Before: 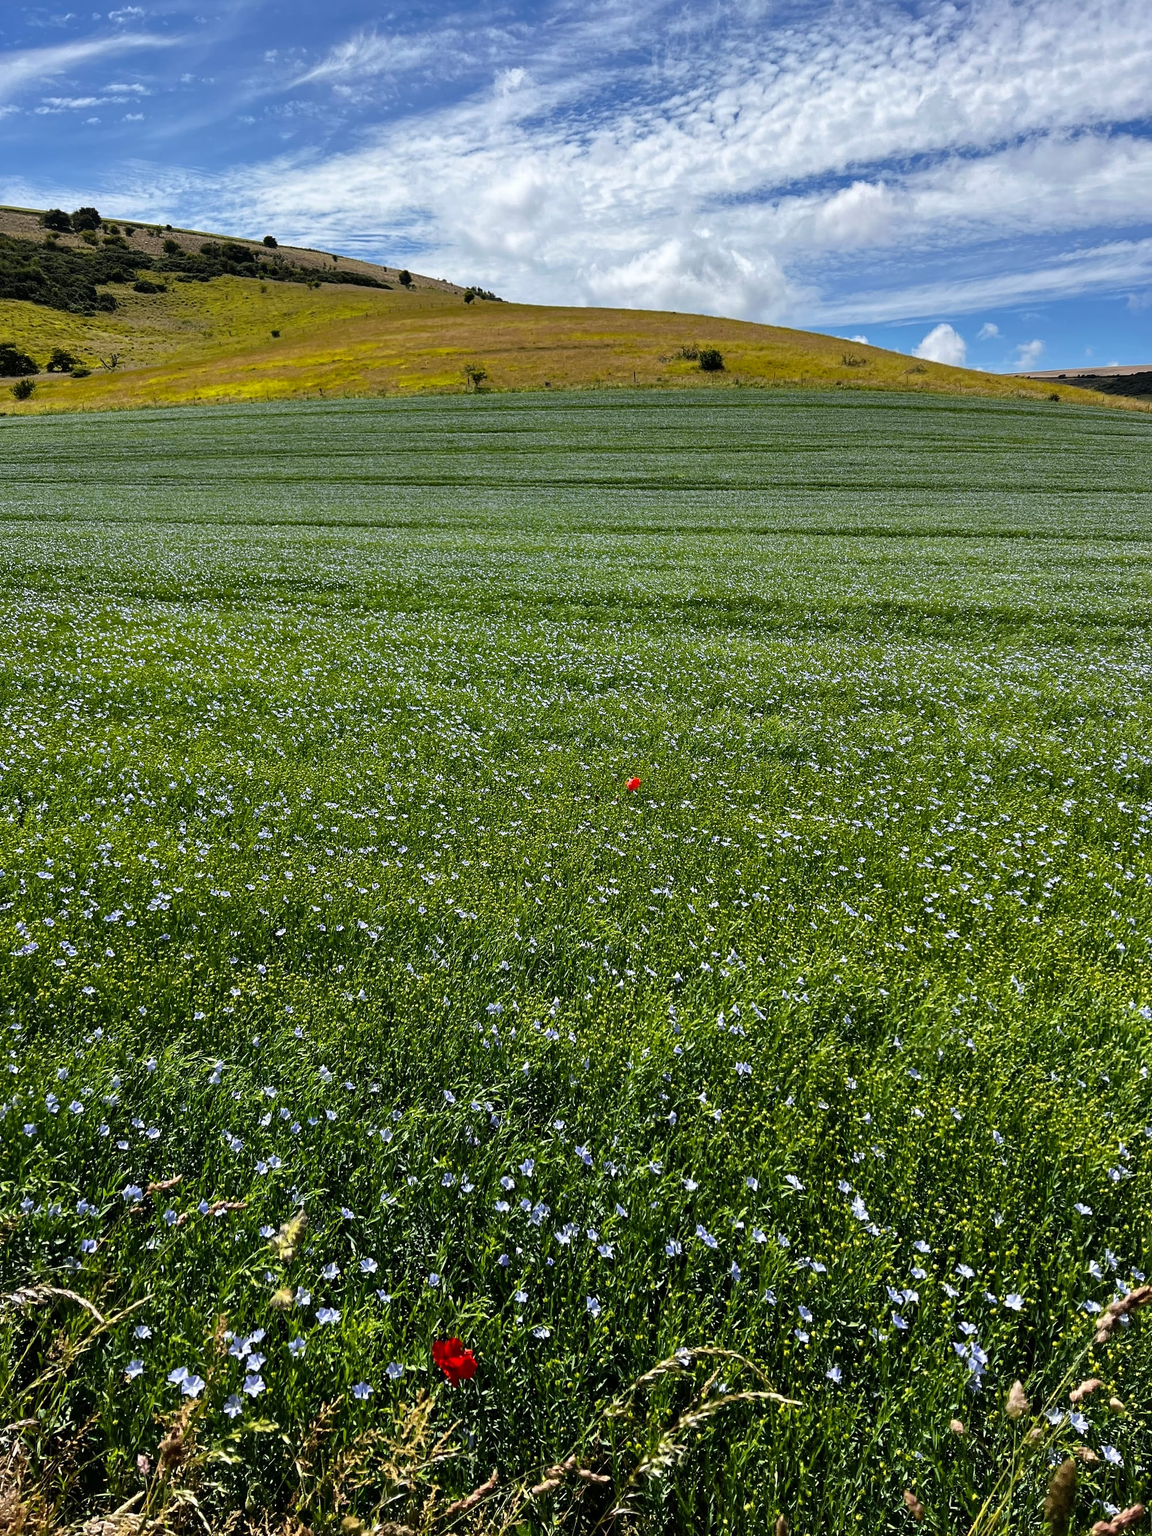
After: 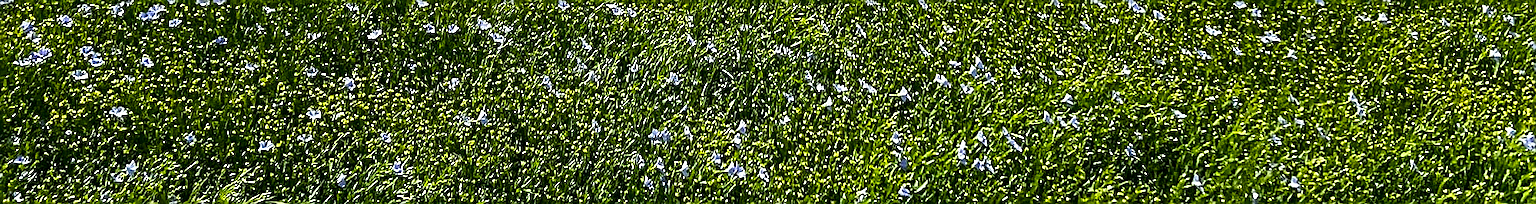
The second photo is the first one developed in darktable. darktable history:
sharpen: radius 1.4, amount 1.25, threshold 0.7
contrast brightness saturation: brightness -0.09
color balance rgb: perceptual saturation grading › global saturation 20%, global vibrance 20%
crop and rotate: top 59.084%, bottom 30.916%
